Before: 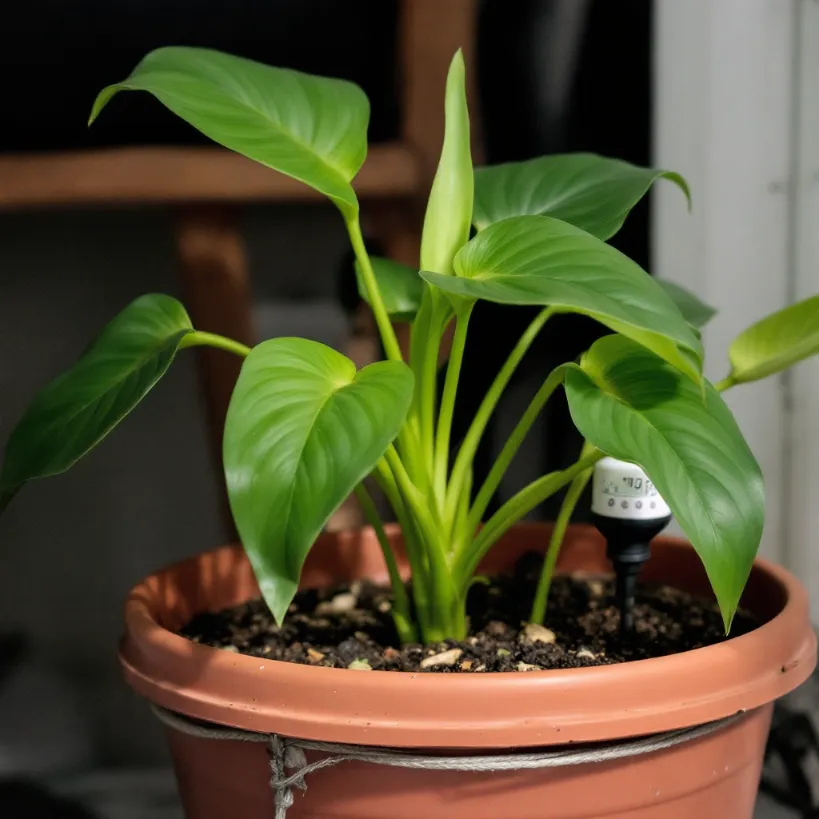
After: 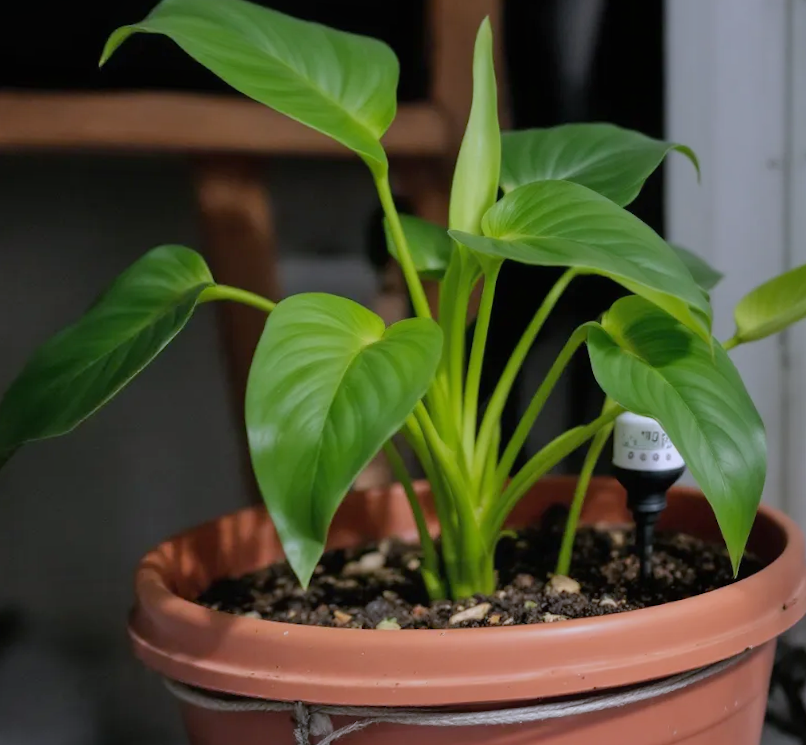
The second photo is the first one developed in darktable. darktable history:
exposure: exposure 0 EV, compensate highlight preservation false
rotate and perspective: rotation -0.013°, lens shift (vertical) -0.027, lens shift (horizontal) 0.178, crop left 0.016, crop right 0.989, crop top 0.082, crop bottom 0.918
contrast equalizer: octaves 7, y [[0.6 ×6], [0.55 ×6], [0 ×6], [0 ×6], [0 ×6]], mix -0.1
white balance: red 0.967, blue 1.119, emerald 0.756
tone equalizer: -8 EV 0.25 EV, -7 EV 0.417 EV, -6 EV 0.417 EV, -5 EV 0.25 EV, -3 EV -0.25 EV, -2 EV -0.417 EV, -1 EV -0.417 EV, +0 EV -0.25 EV, edges refinement/feathering 500, mask exposure compensation -1.57 EV, preserve details guided filter
